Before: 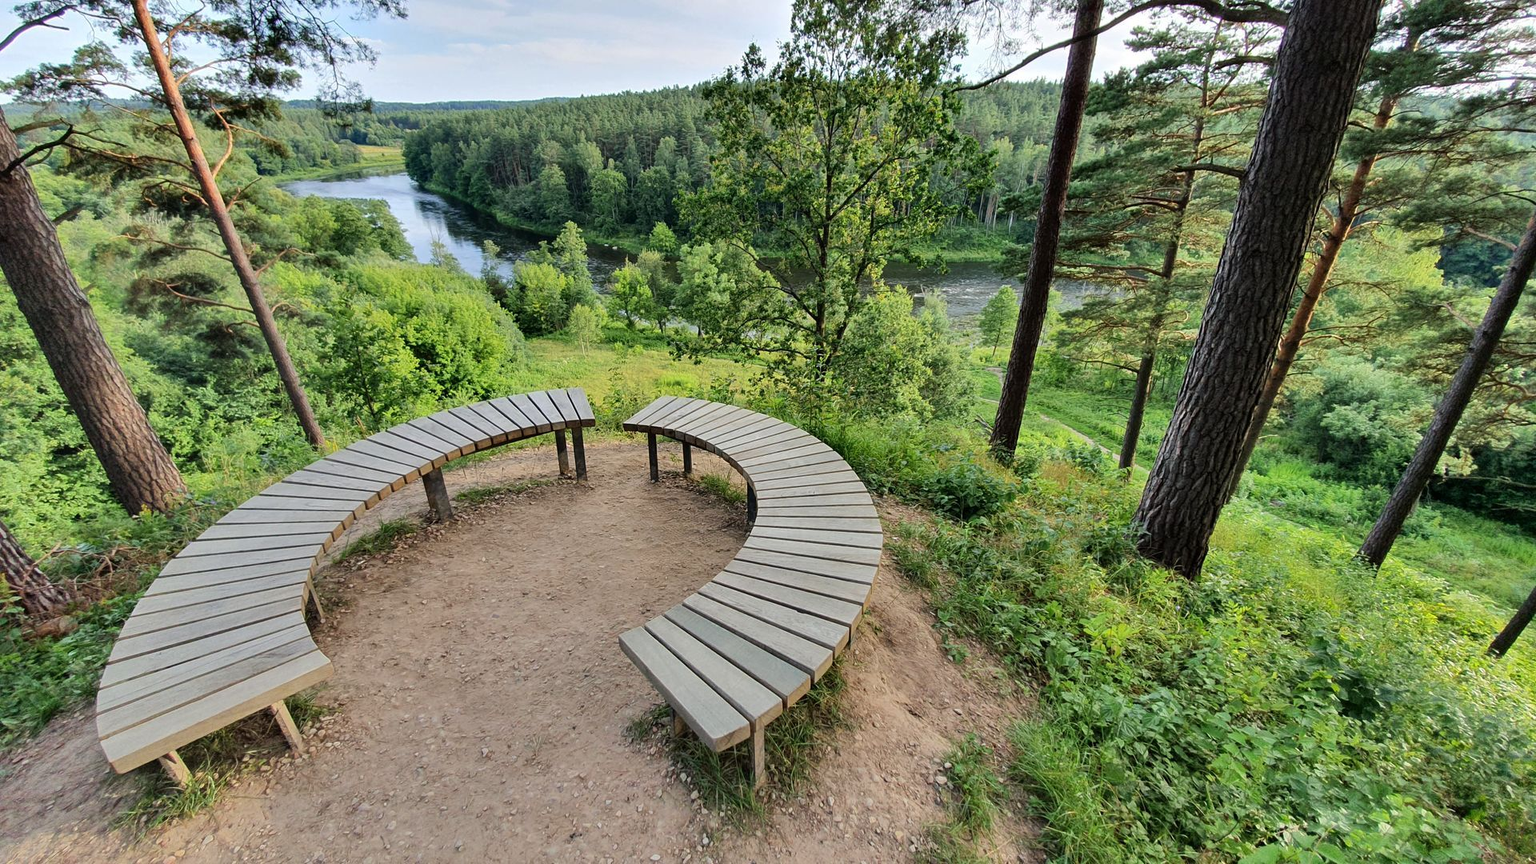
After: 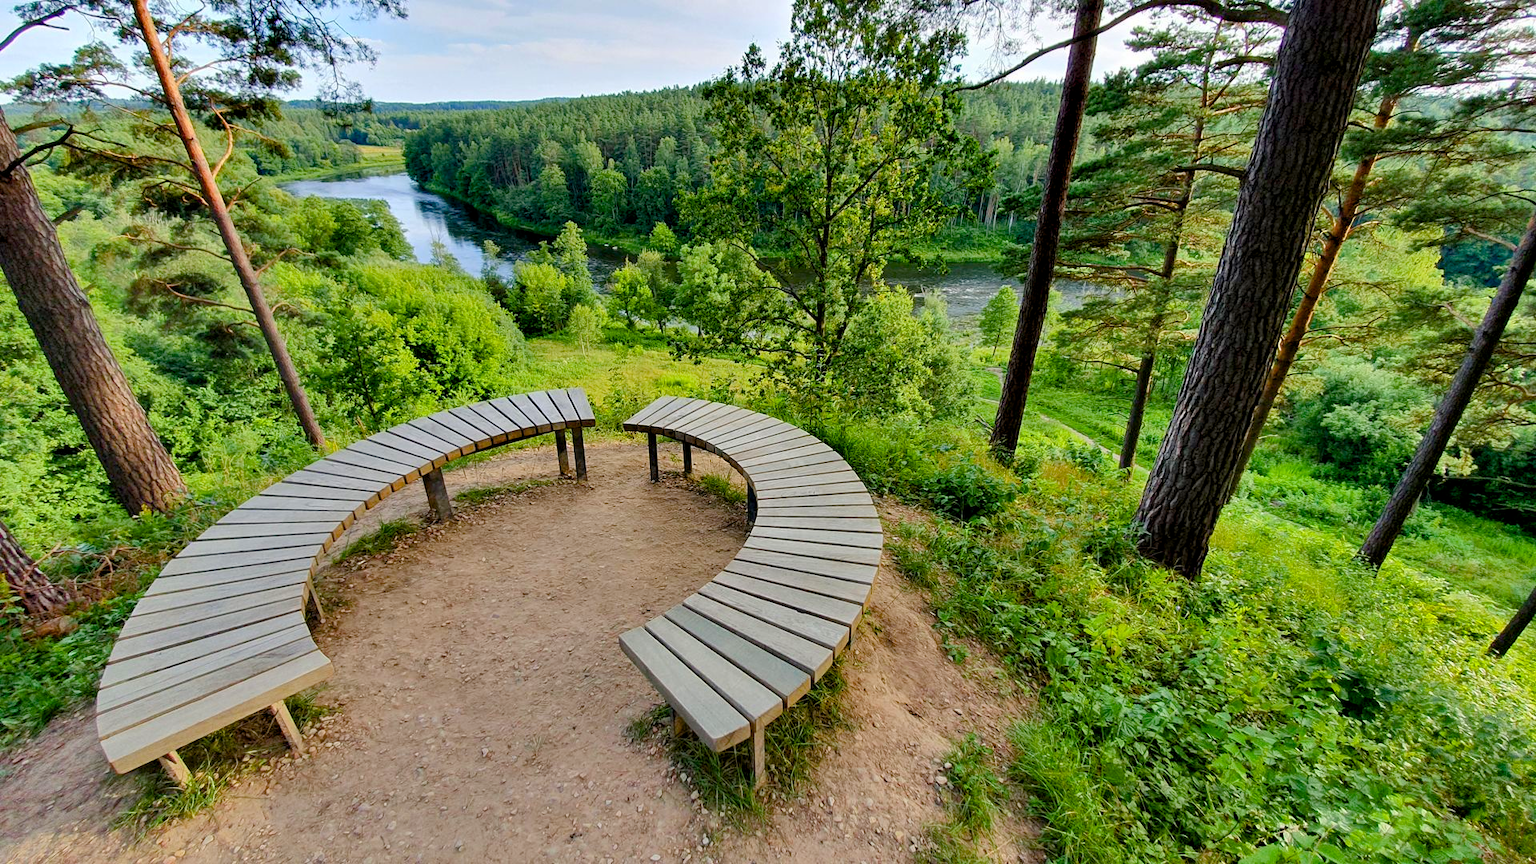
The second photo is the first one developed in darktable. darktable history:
color balance rgb: global offset › luminance -0.482%, linear chroma grading › global chroma 8.863%, perceptual saturation grading › global saturation 20%, perceptual saturation grading › highlights -25.256%, perceptual saturation grading › shadows 50.477%, global vibrance 20%
